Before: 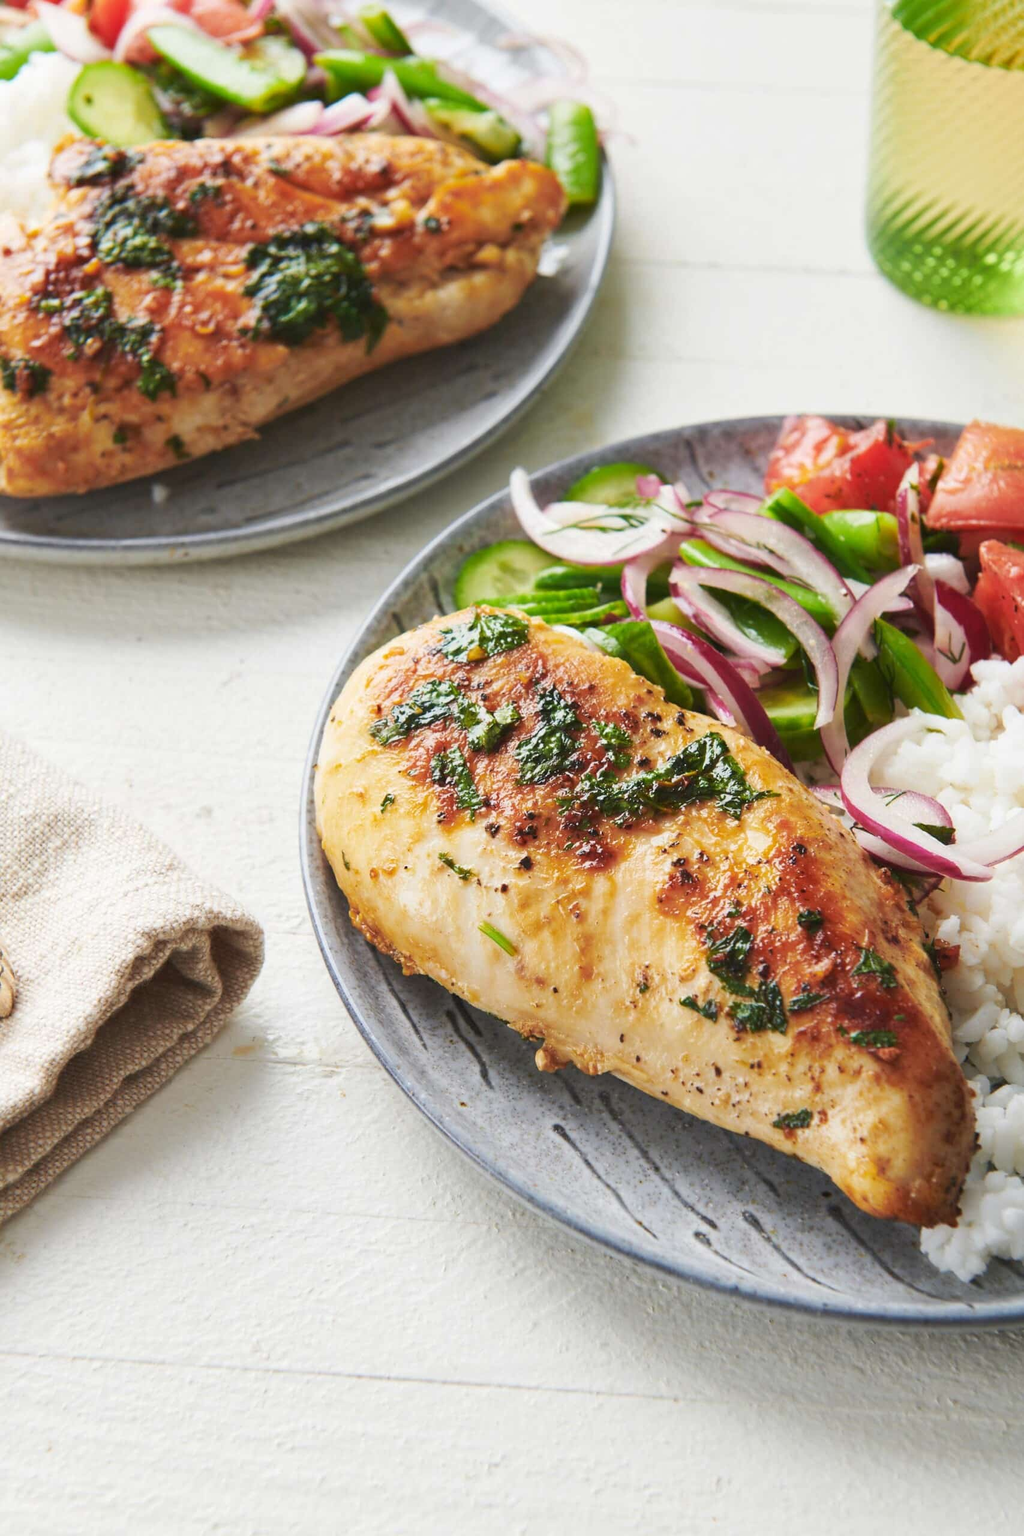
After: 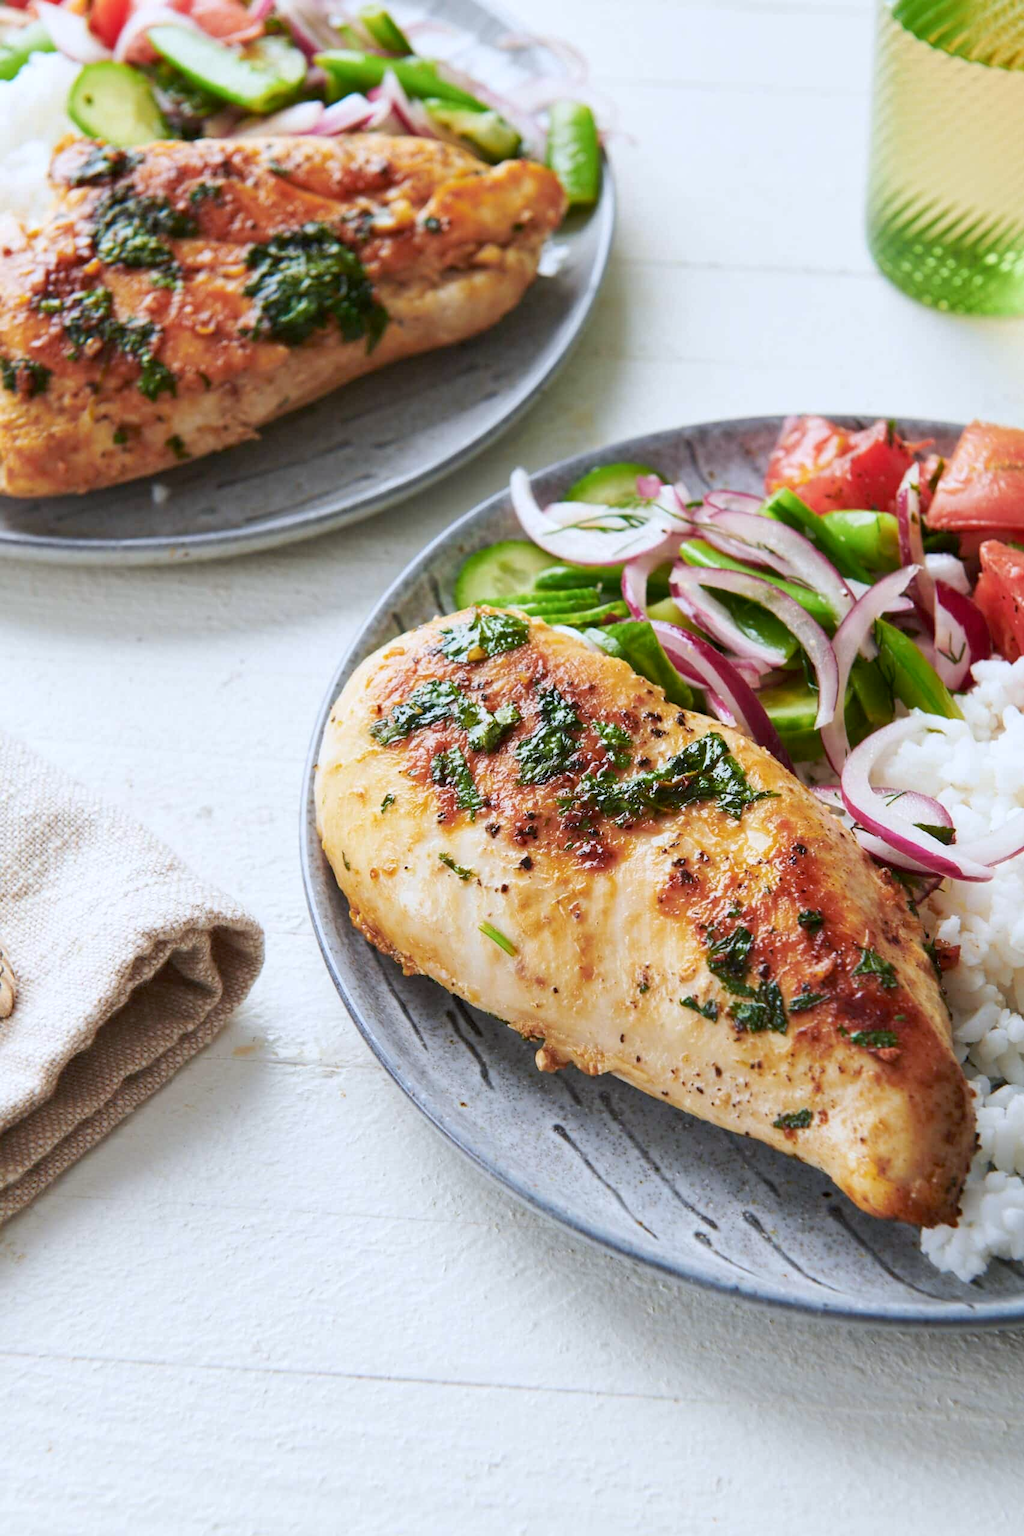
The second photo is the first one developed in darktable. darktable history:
color correction: highlights a* -0.844, highlights b* -9.32
exposure: black level correction 0.007, compensate highlight preservation false
